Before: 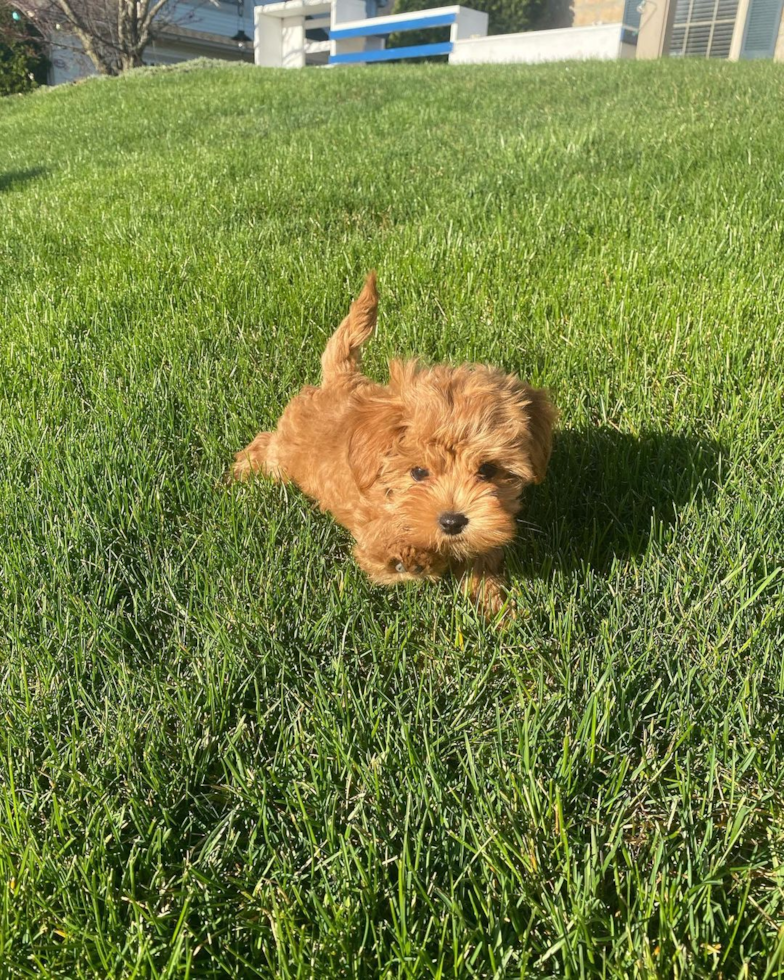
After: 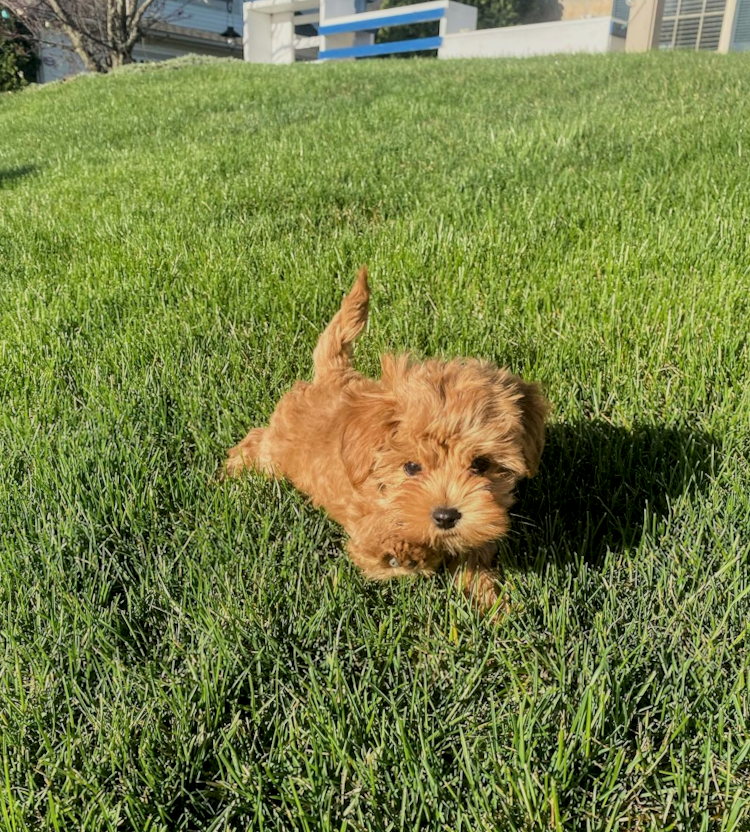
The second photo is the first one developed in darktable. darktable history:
local contrast: detail 130%
crop and rotate: angle 0.476°, left 0.437%, right 2.89%, bottom 14.181%
filmic rgb: black relative exposure -6.72 EV, white relative exposure 4.56 EV, hardness 3.27, color science v6 (2022)
